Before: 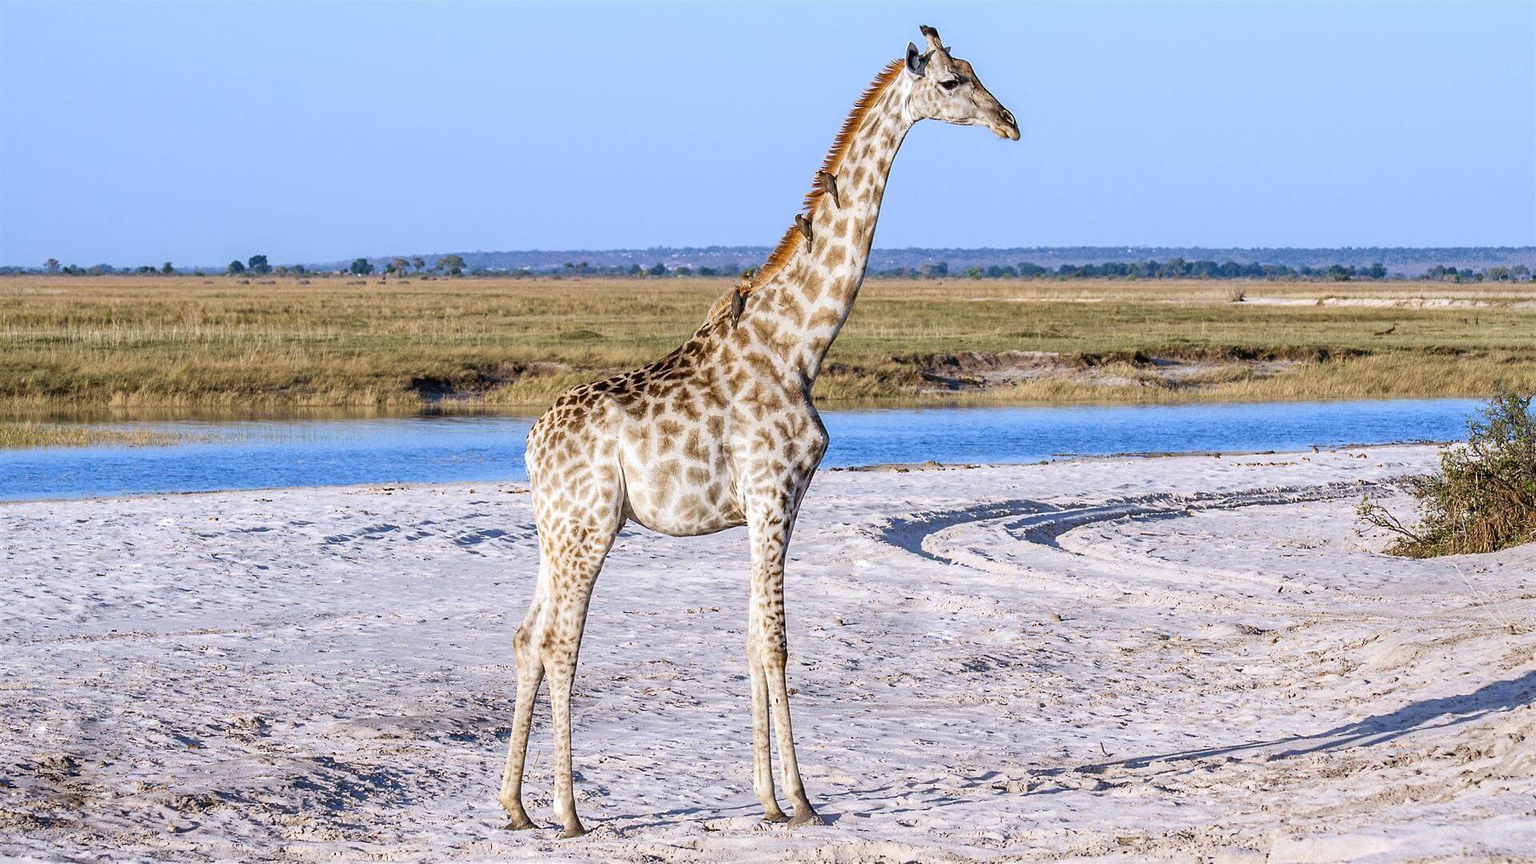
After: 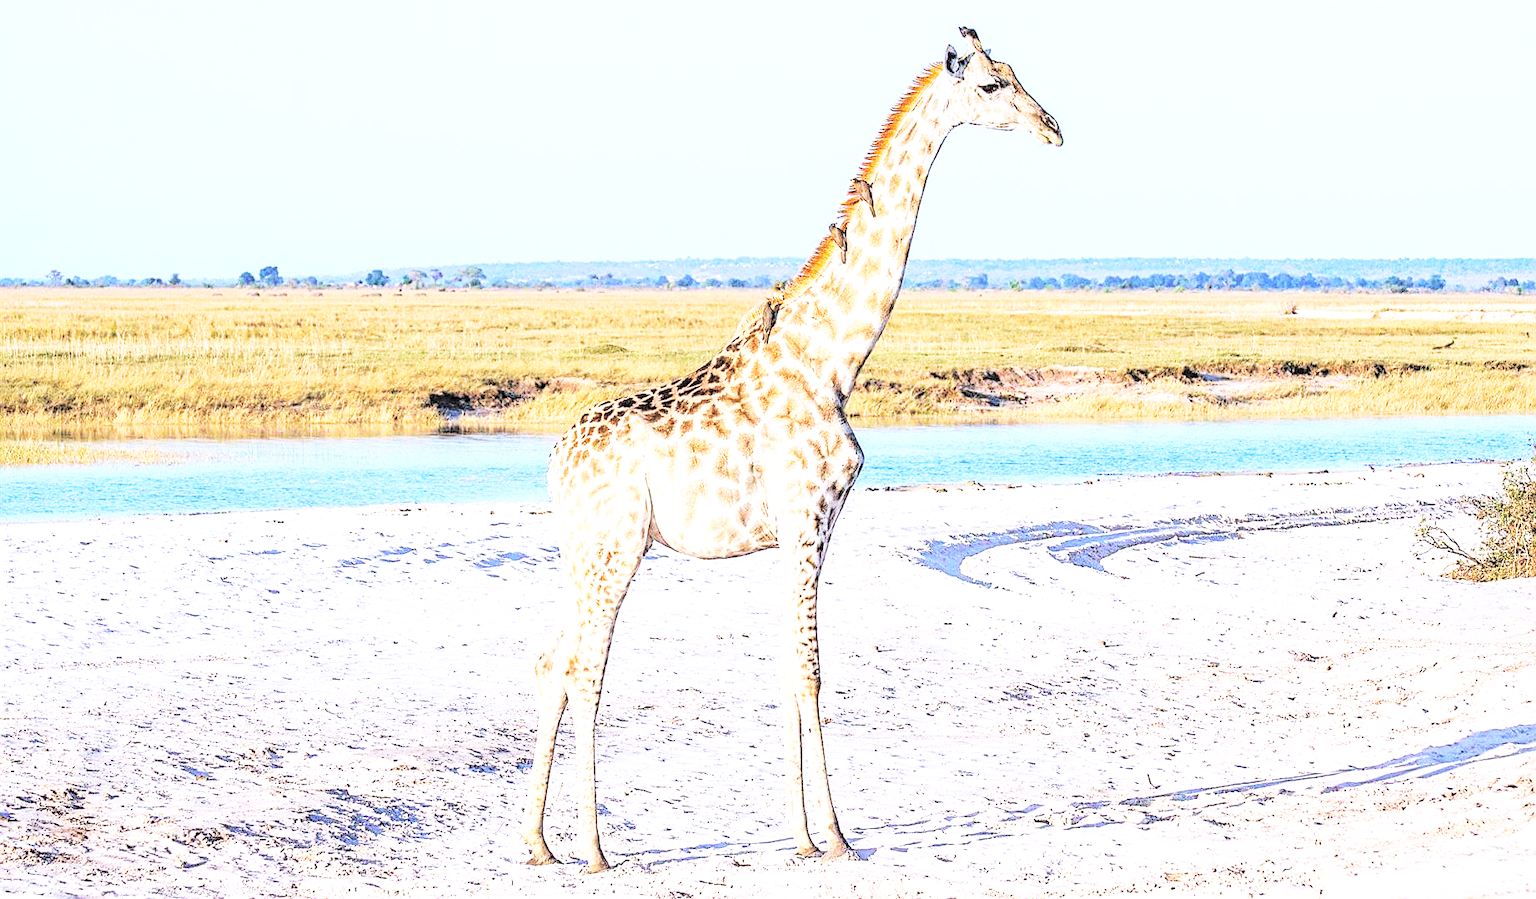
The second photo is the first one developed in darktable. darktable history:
local contrast: detail 135%, midtone range 0.748
base curve: curves: ch0 [(0, 0) (0.007, 0.004) (0.027, 0.03) (0.046, 0.07) (0.207, 0.54) (0.442, 0.872) (0.673, 0.972) (1, 1)], preserve colors none
sharpen: on, module defaults
crop: right 4.056%, bottom 0.019%
contrast brightness saturation: brightness 0.982
